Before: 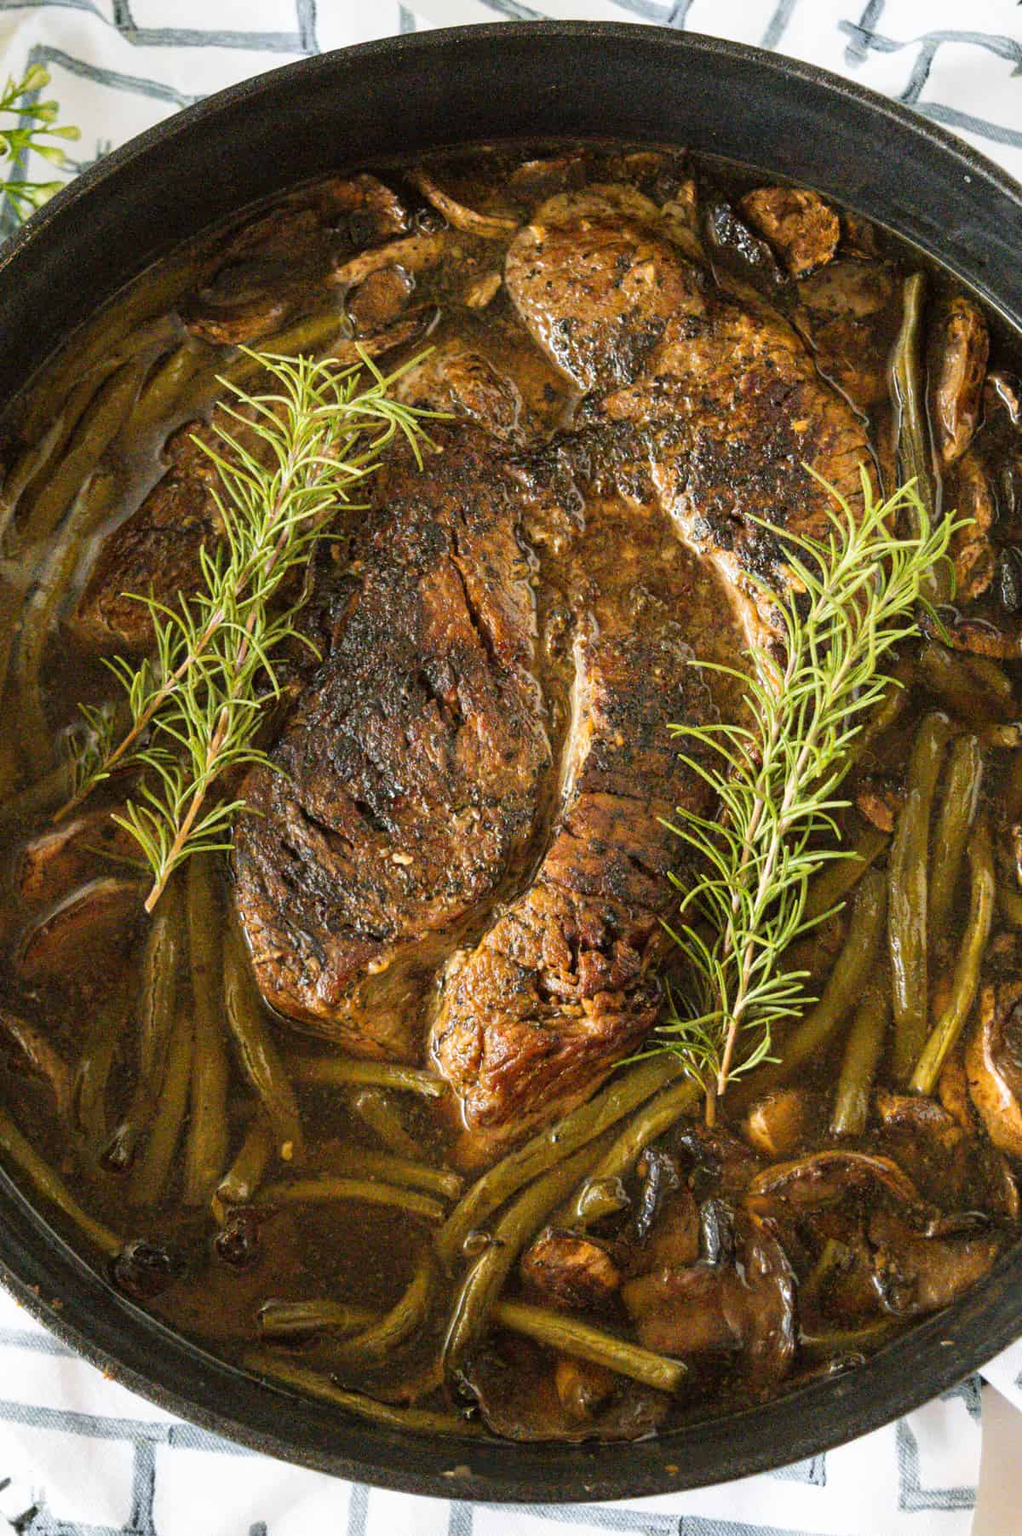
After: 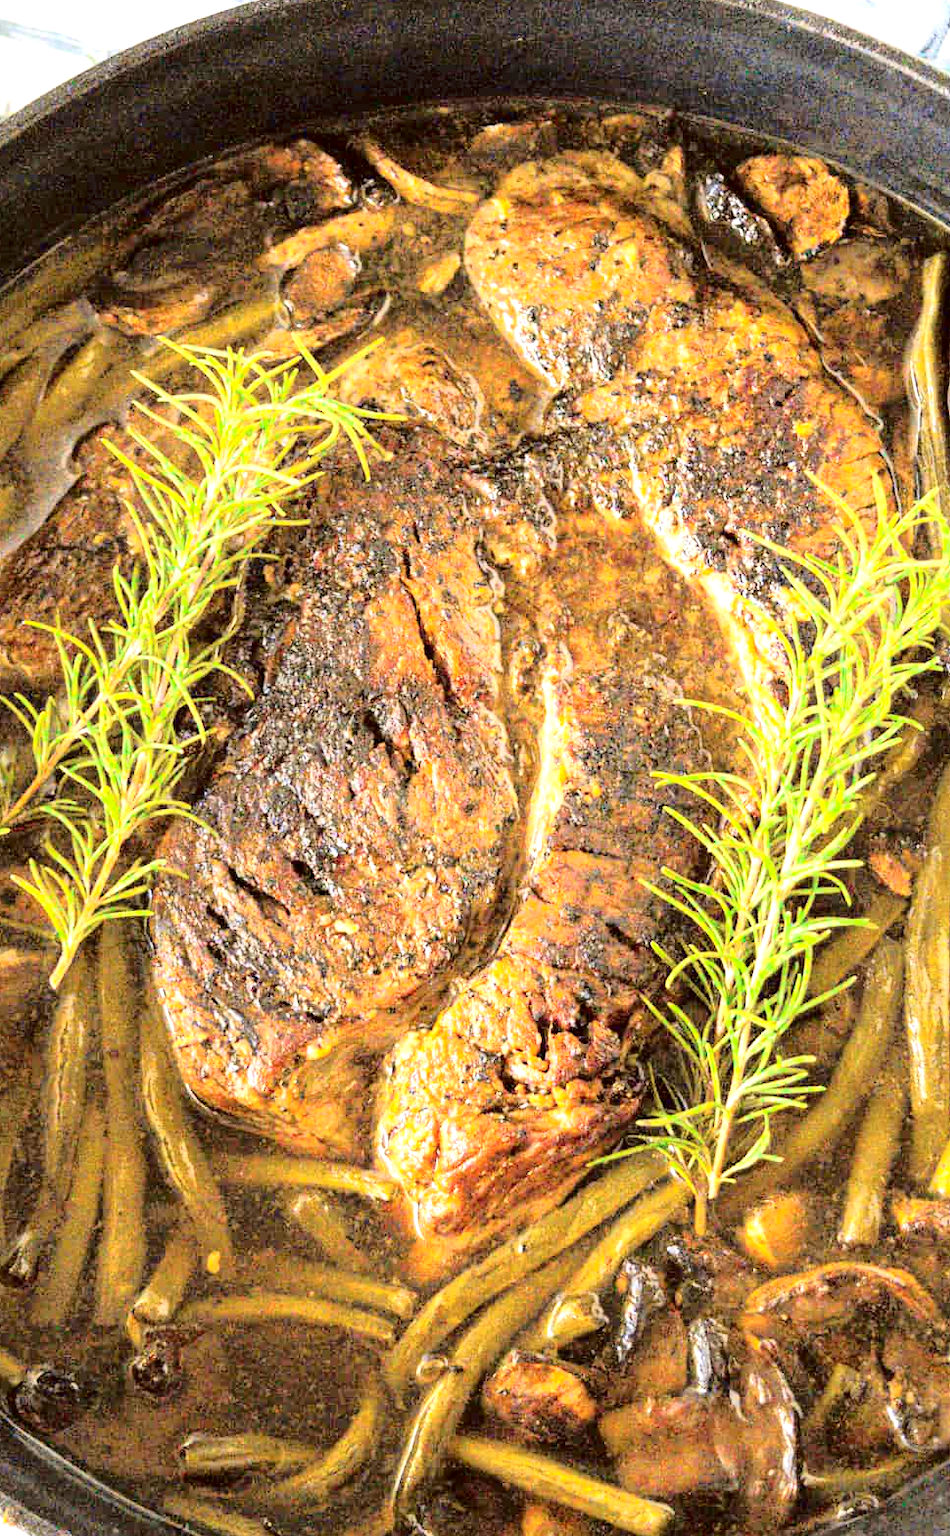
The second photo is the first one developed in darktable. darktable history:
tone curve: curves: ch0 [(0.003, 0.003) (0.104, 0.026) (0.236, 0.181) (0.401, 0.443) (0.495, 0.55) (0.625, 0.67) (0.819, 0.841) (0.96, 0.899)]; ch1 [(0, 0) (0.161, 0.092) (0.37, 0.302) (0.424, 0.402) (0.45, 0.466) (0.495, 0.51) (0.573, 0.571) (0.638, 0.641) (0.751, 0.741) (1, 1)]; ch2 [(0, 0) (0.352, 0.403) (0.466, 0.443) (0.524, 0.526) (0.56, 0.556) (1, 1)], color space Lab, independent channels, preserve colors none
crop: left 9.929%, top 3.475%, right 9.188%, bottom 9.529%
exposure: black level correction 0.001, exposure 1.735 EV, compensate highlight preservation false
